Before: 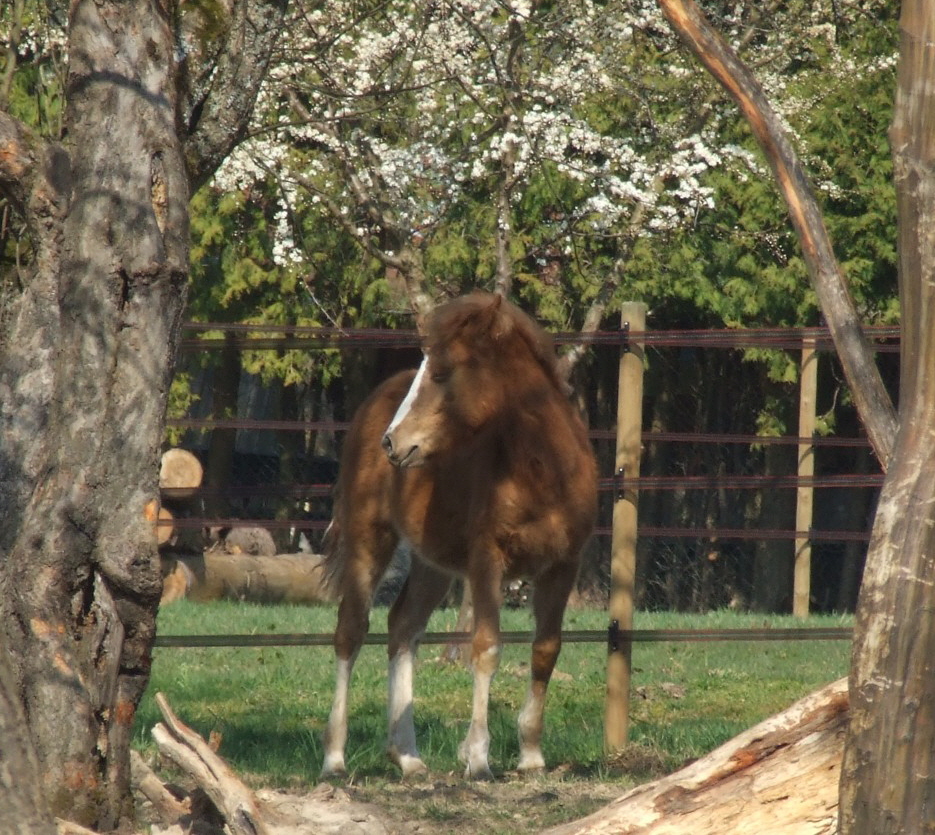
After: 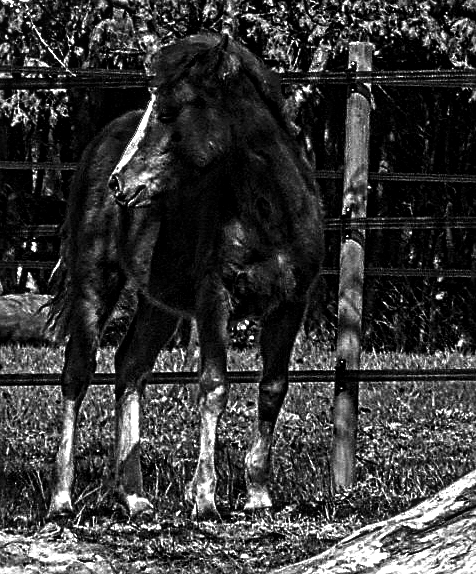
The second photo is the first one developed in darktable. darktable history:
contrast brightness saturation: contrast -0.03, brightness -0.59, saturation -1
crop and rotate: left 29.237%, top 31.152%, right 19.807%
sharpen: on, module defaults
white balance: red 0.984, blue 1.059
contrast equalizer: octaves 7, y [[0.406, 0.494, 0.589, 0.753, 0.877, 0.999], [0.5 ×6], [0.5 ×6], [0 ×6], [0 ×6]]
exposure: black level correction 0.005, exposure 0.286 EV, compensate highlight preservation false
local contrast: detail 130%
